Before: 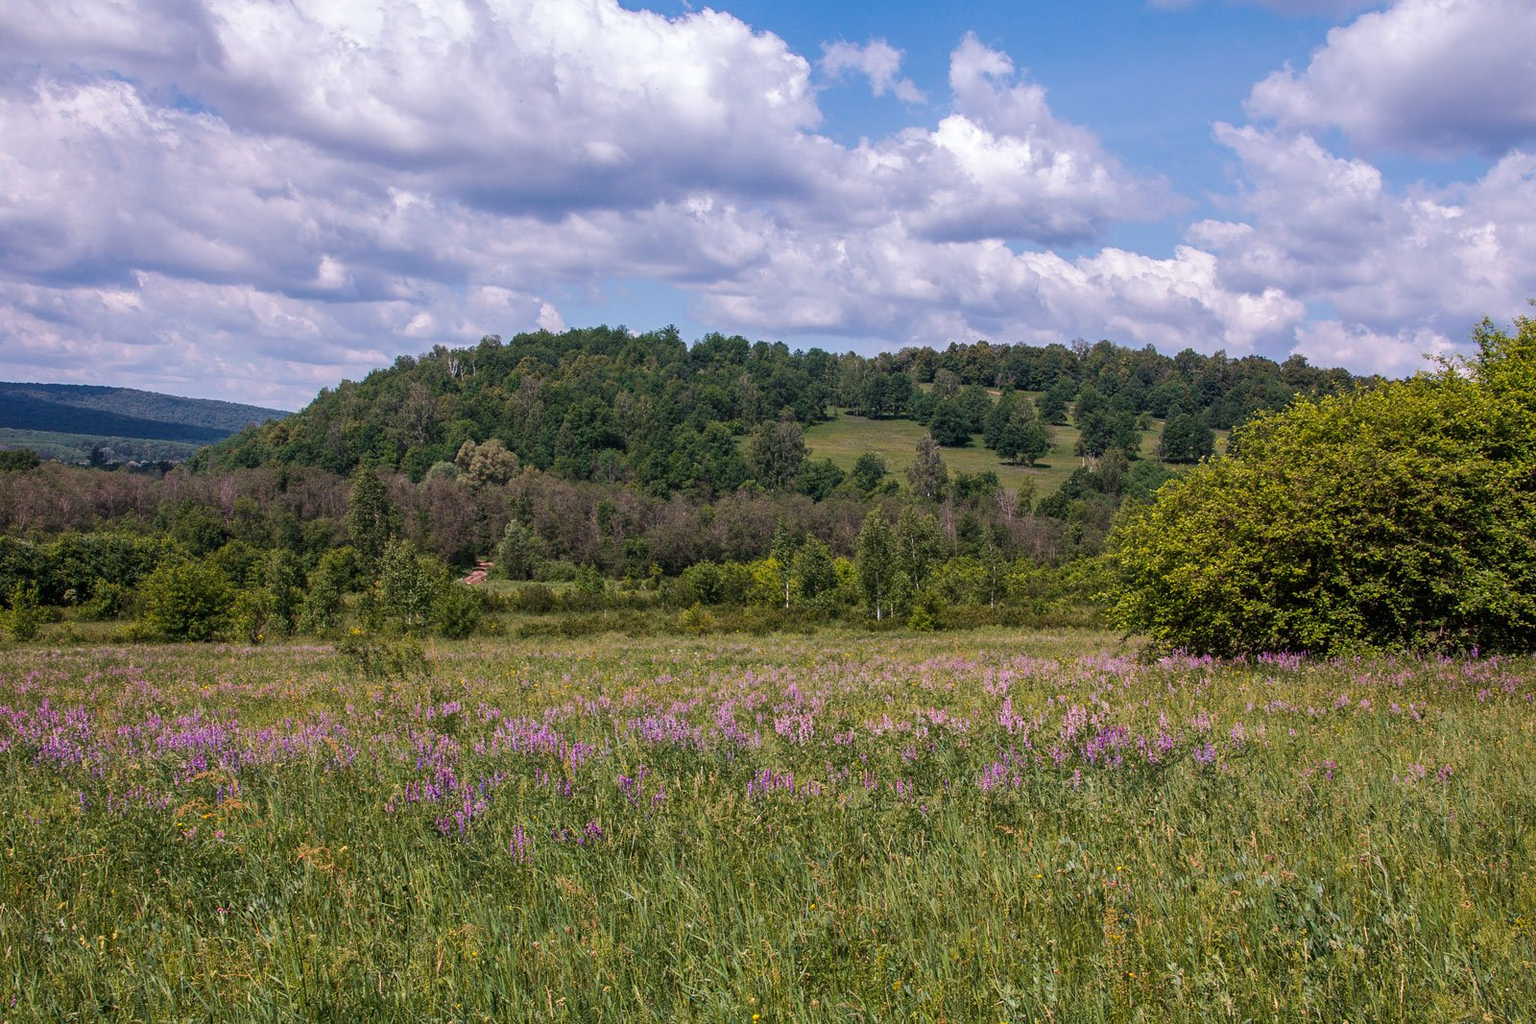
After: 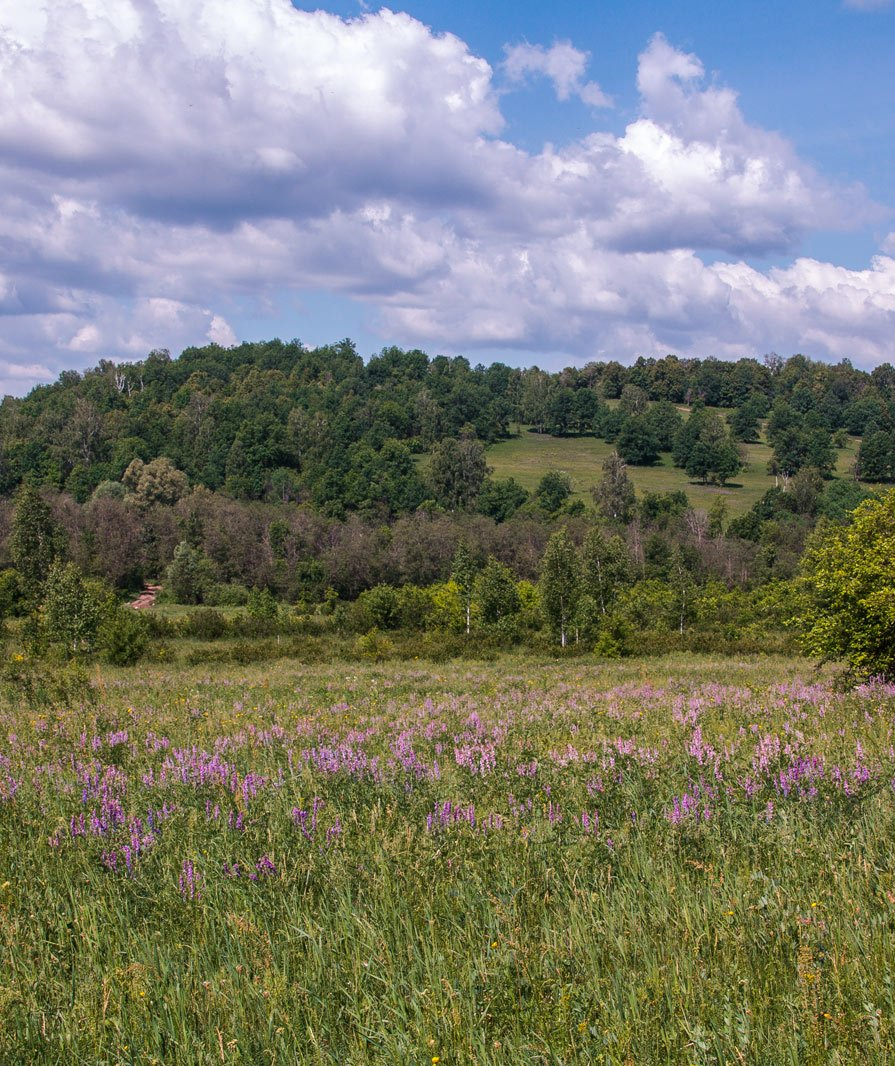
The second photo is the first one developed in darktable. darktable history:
crop: left 22.022%, right 21.98%, bottom 0.001%
